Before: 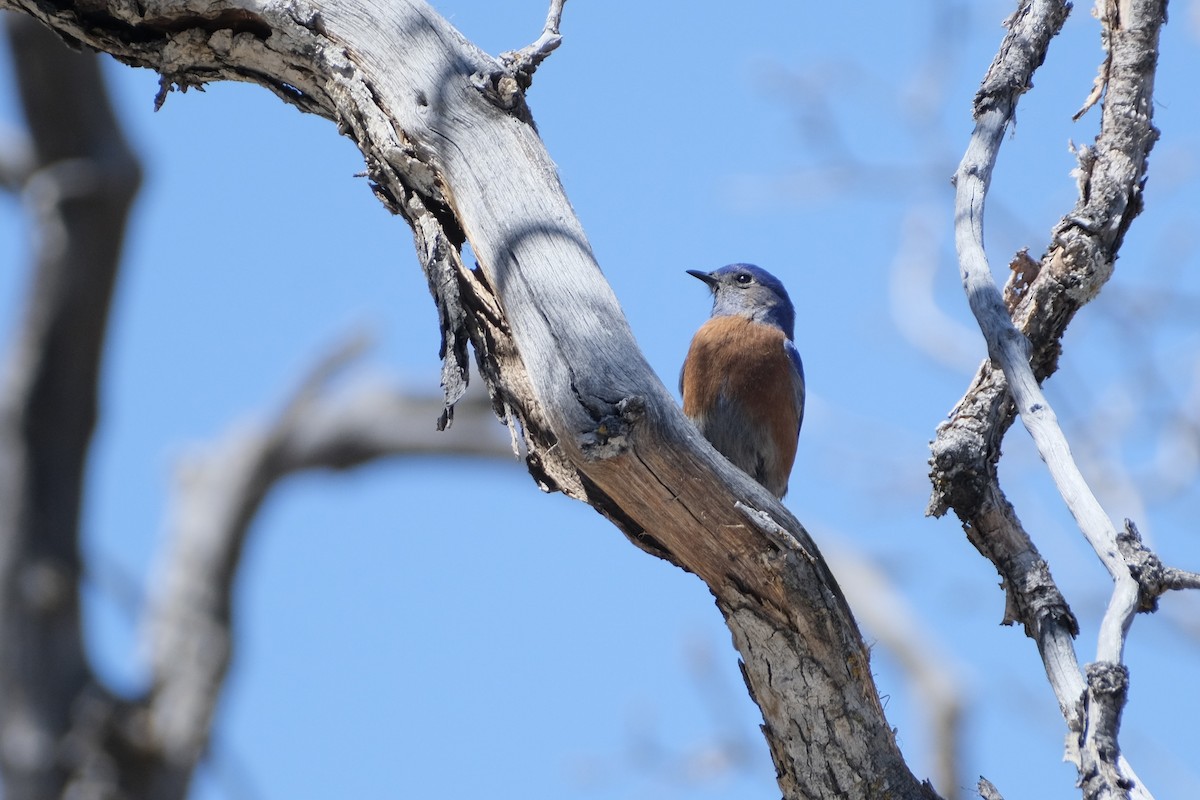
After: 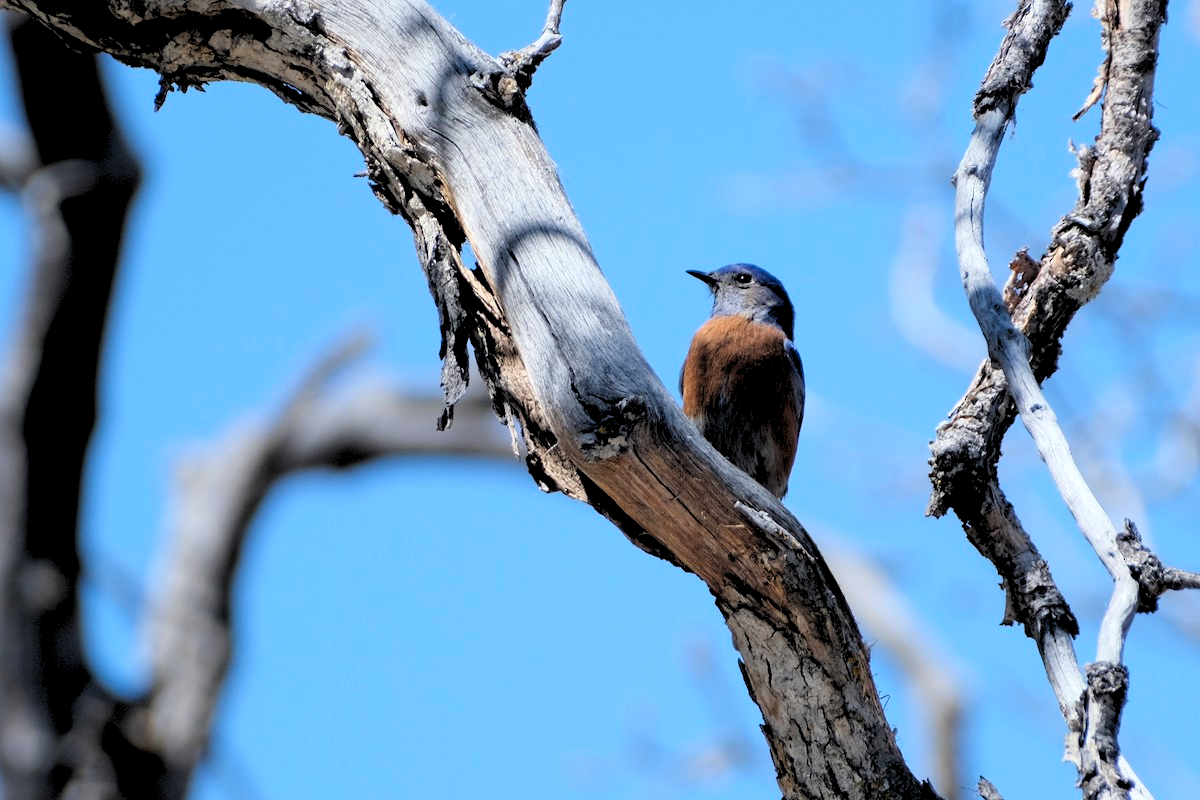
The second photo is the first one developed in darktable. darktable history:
rgb levels: levels [[0.034, 0.472, 0.904], [0, 0.5, 1], [0, 0.5, 1]]
color contrast: green-magenta contrast 1.2, blue-yellow contrast 1.2
